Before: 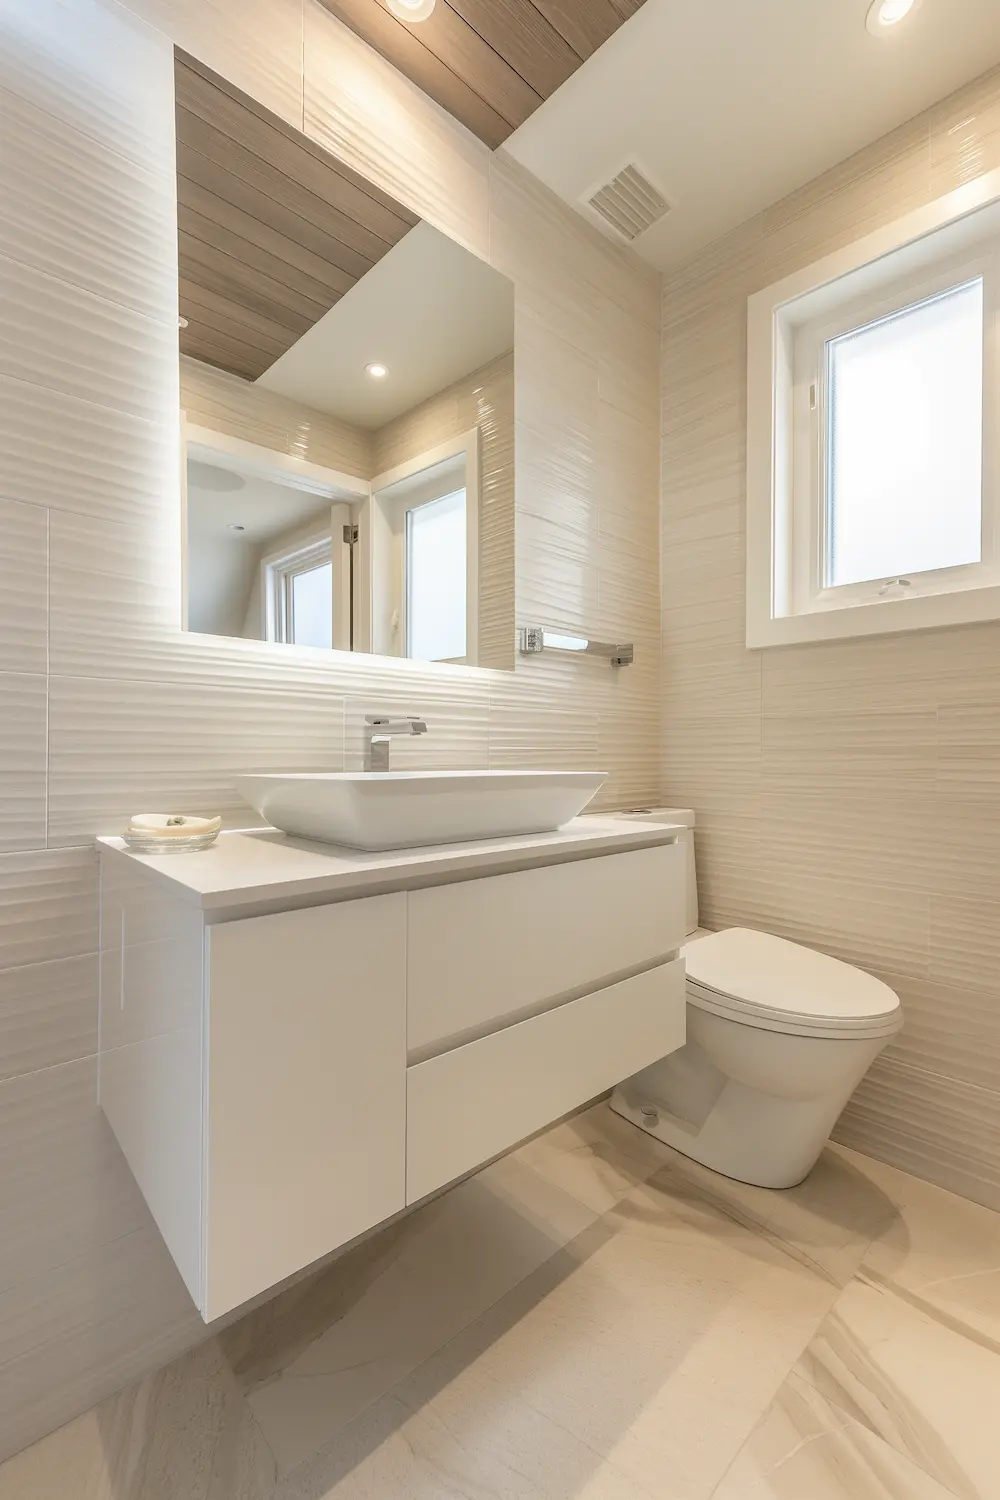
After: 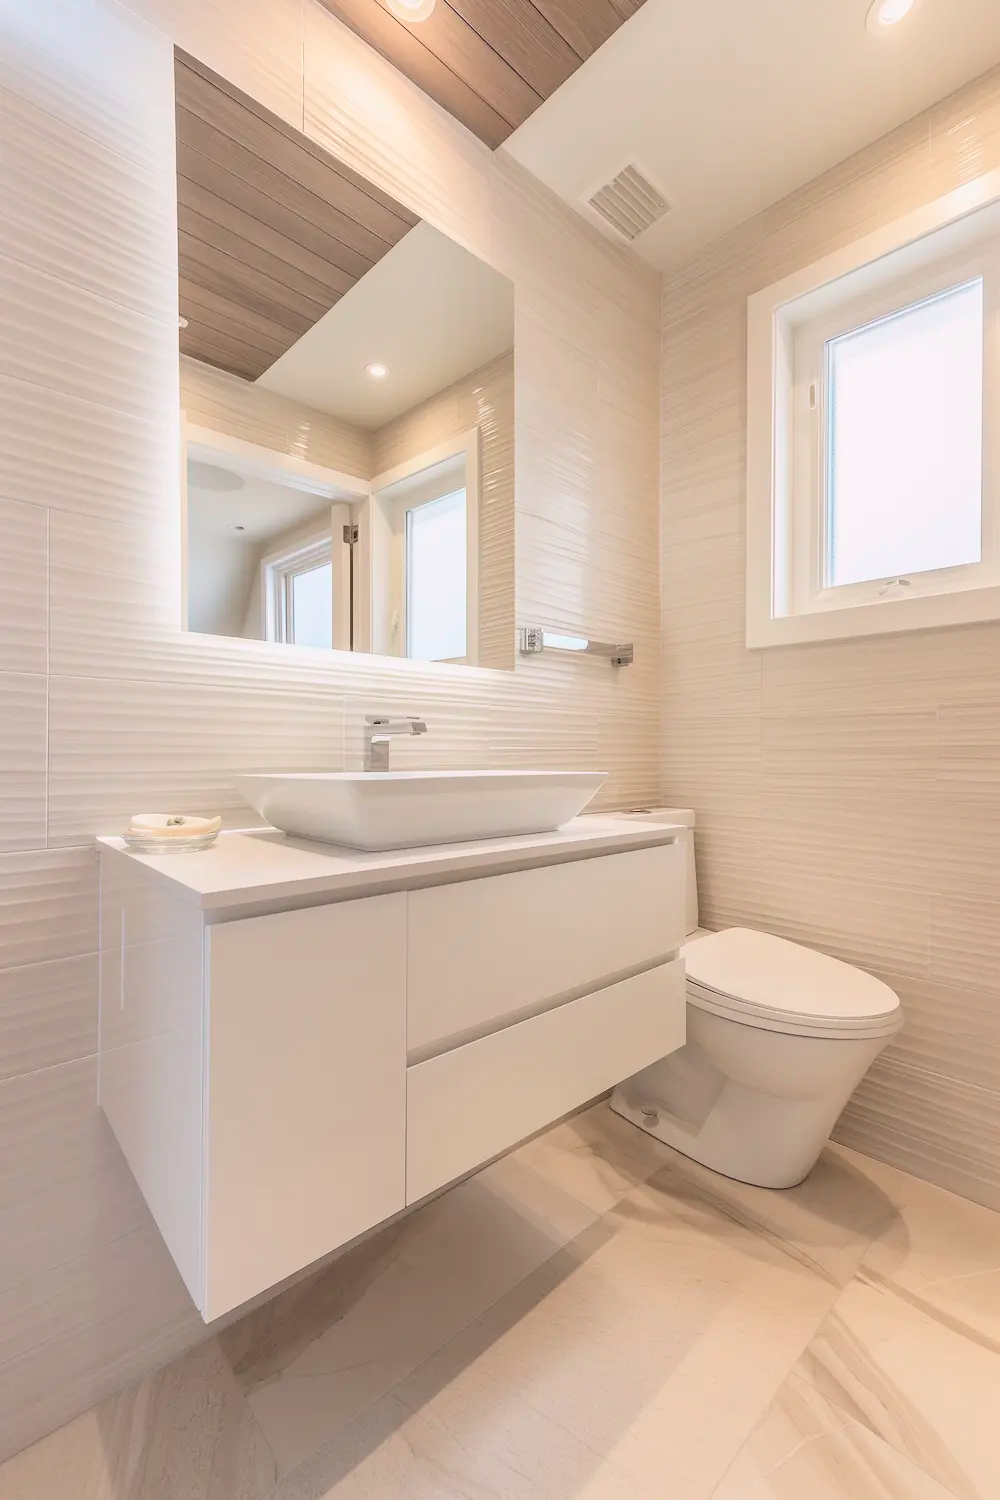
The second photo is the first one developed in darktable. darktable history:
tone curve: curves: ch0 [(0, 0.025) (0.15, 0.143) (0.452, 0.486) (0.751, 0.788) (1, 0.961)]; ch1 [(0, 0) (0.43, 0.408) (0.476, 0.469) (0.497, 0.507) (0.546, 0.571) (0.566, 0.607) (0.62, 0.657) (1, 1)]; ch2 [(0, 0) (0.386, 0.397) (0.505, 0.498) (0.547, 0.546) (0.579, 0.58) (1, 1)], color space Lab, independent channels, preserve colors none
exposure: black level correction -0.008, exposure 0.067 EV, compensate highlight preservation false
